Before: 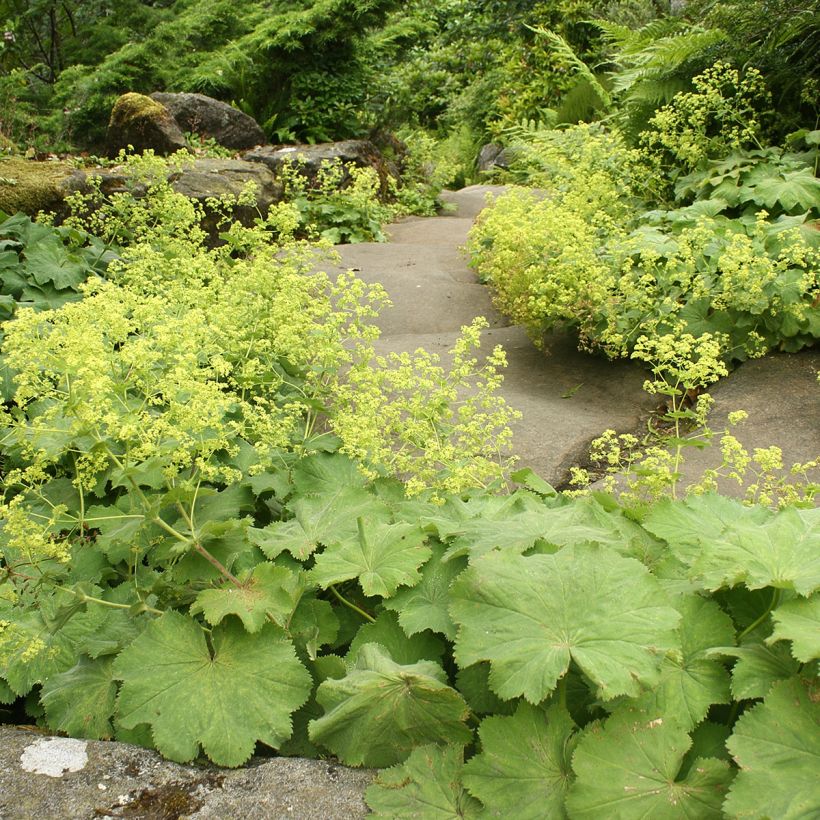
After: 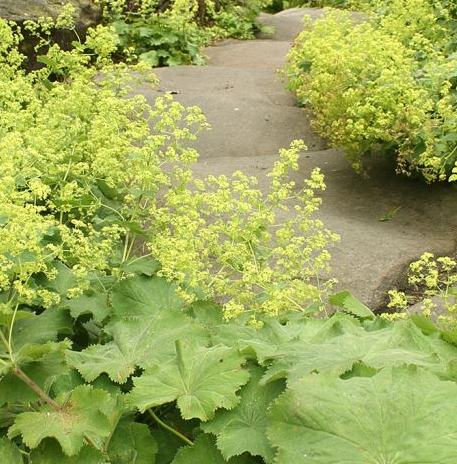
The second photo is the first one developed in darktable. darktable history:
crop and rotate: left 22.276%, top 21.669%, right 21.992%, bottom 21.707%
